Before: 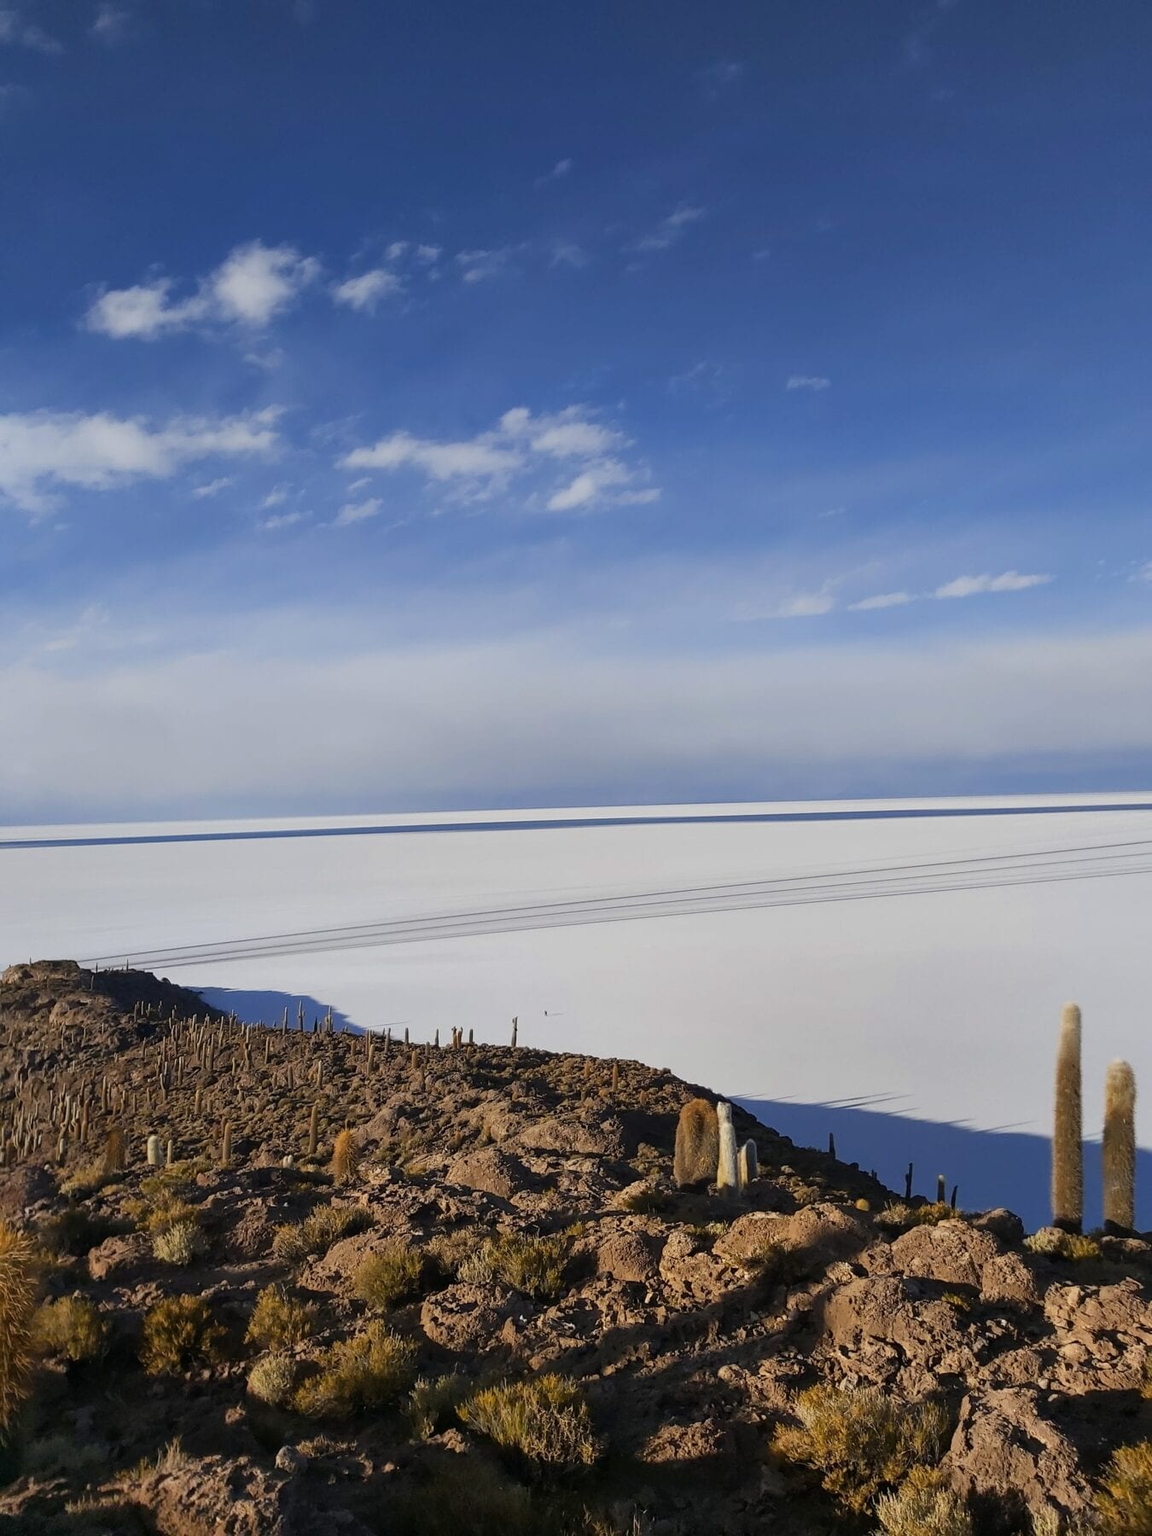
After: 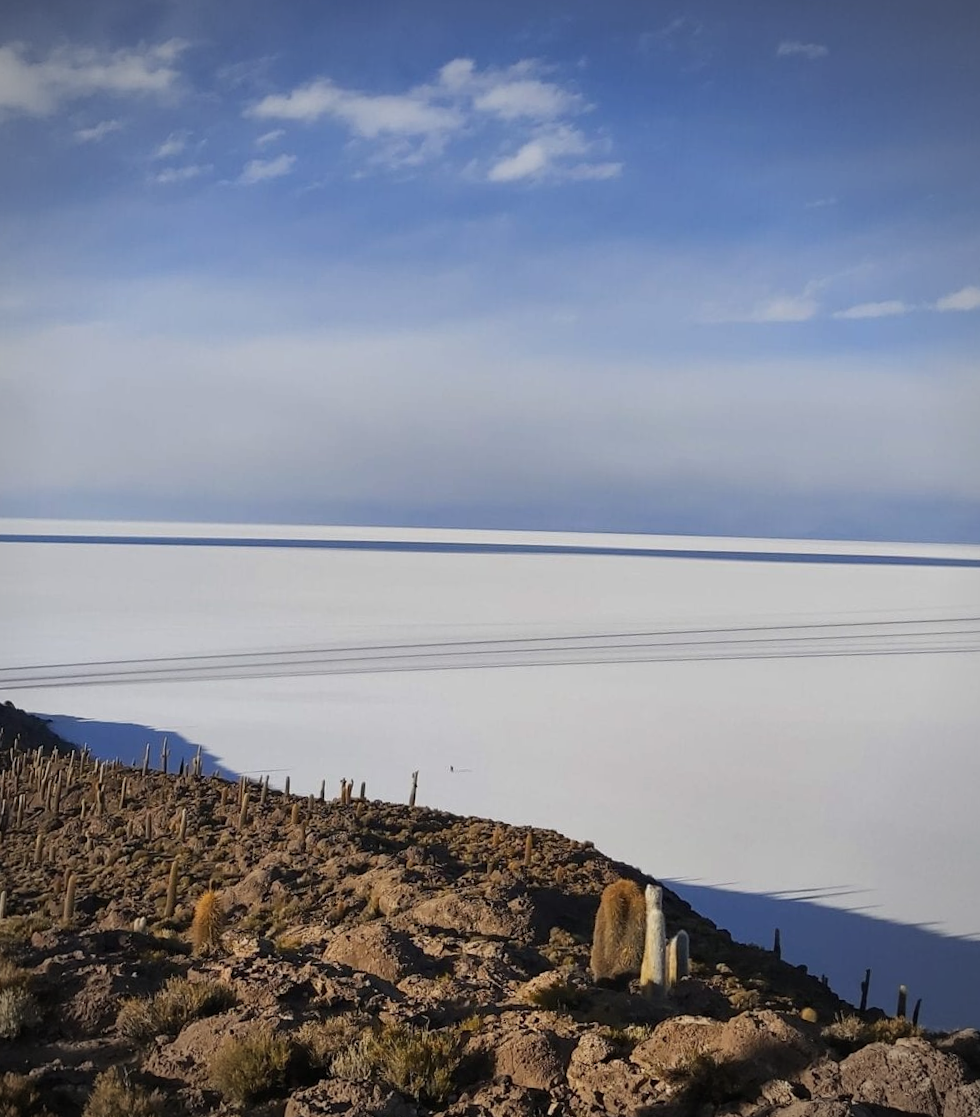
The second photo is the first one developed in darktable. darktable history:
vignetting: fall-off radius 60.93%
crop and rotate: angle -3.38°, left 9.852%, top 21.089%, right 11.952%, bottom 12.046%
